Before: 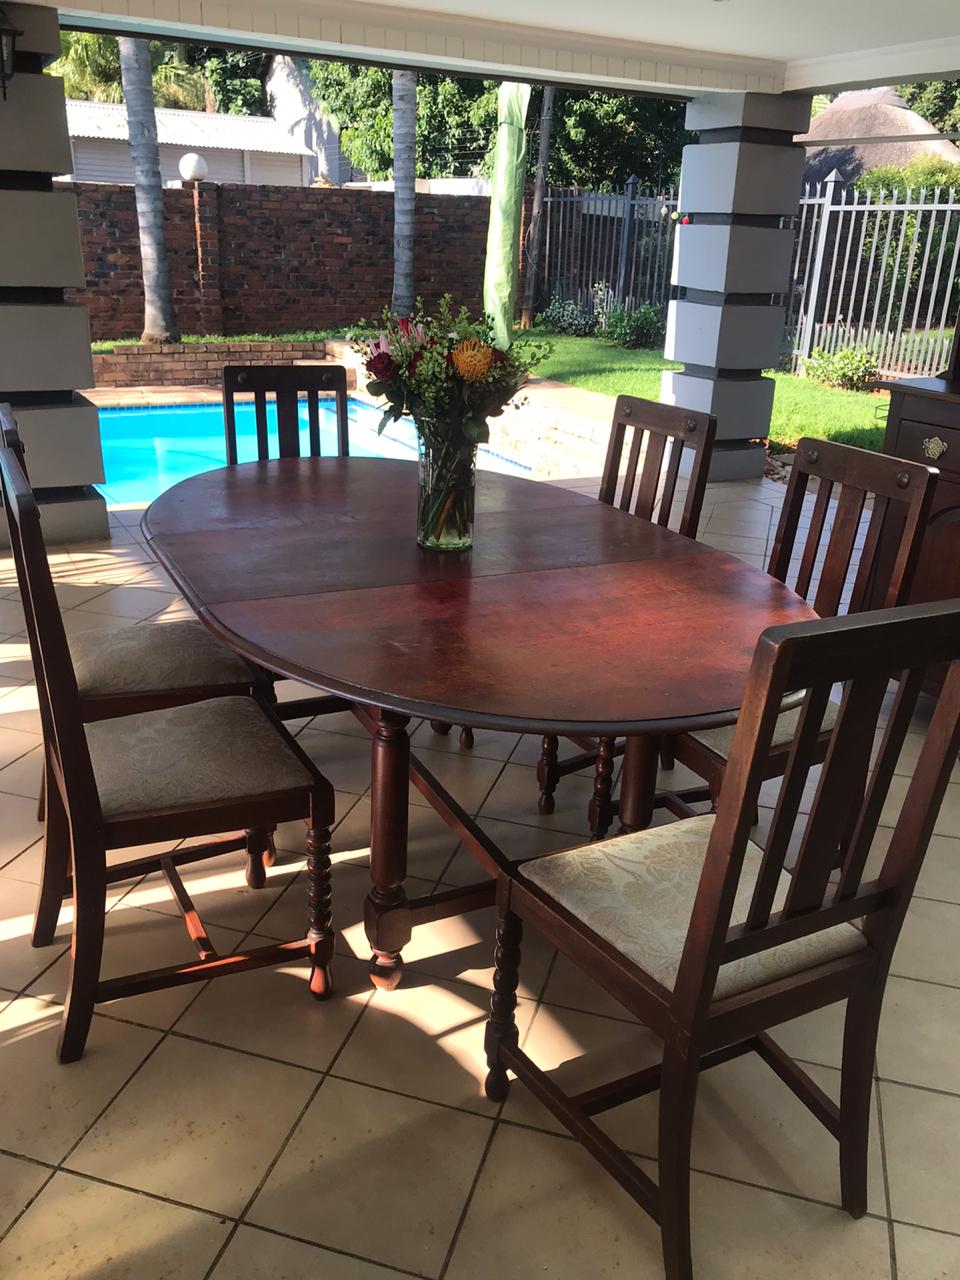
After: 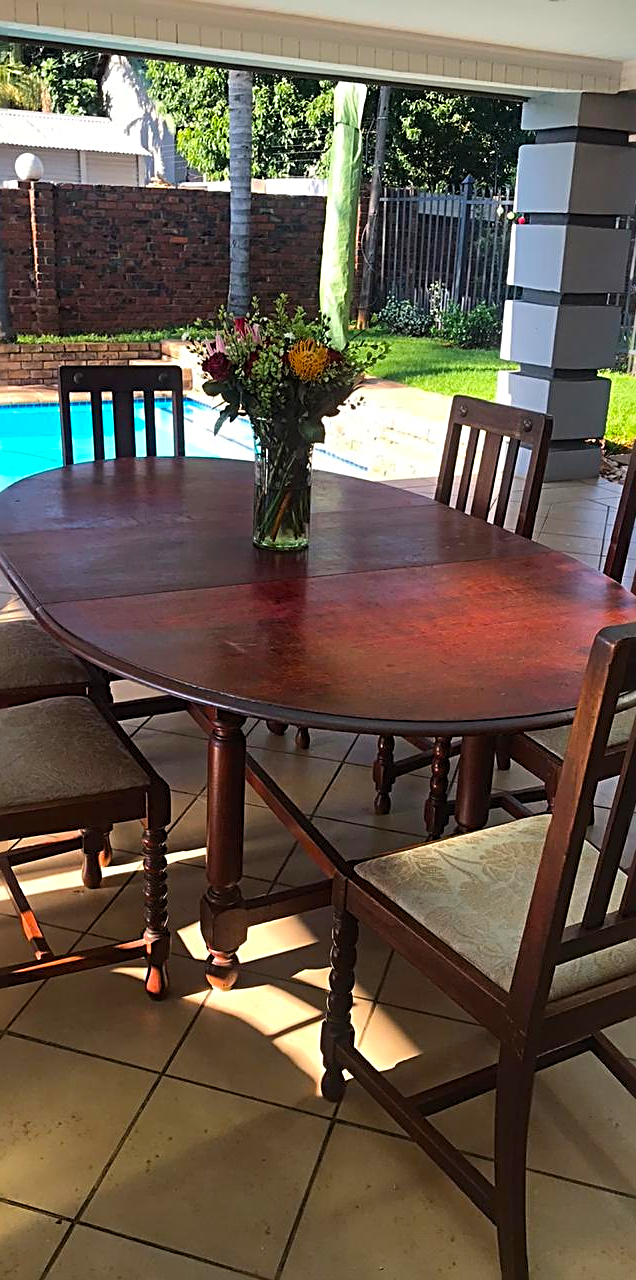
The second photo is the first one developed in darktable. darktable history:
tone equalizer: -8 EV -0.547 EV, mask exposure compensation -0.492 EV
sharpen: radius 2.803, amount 0.707
crop: left 17.093%, right 16.6%
color balance rgb: perceptual saturation grading › global saturation 29.664%, global vibrance 14.918%
